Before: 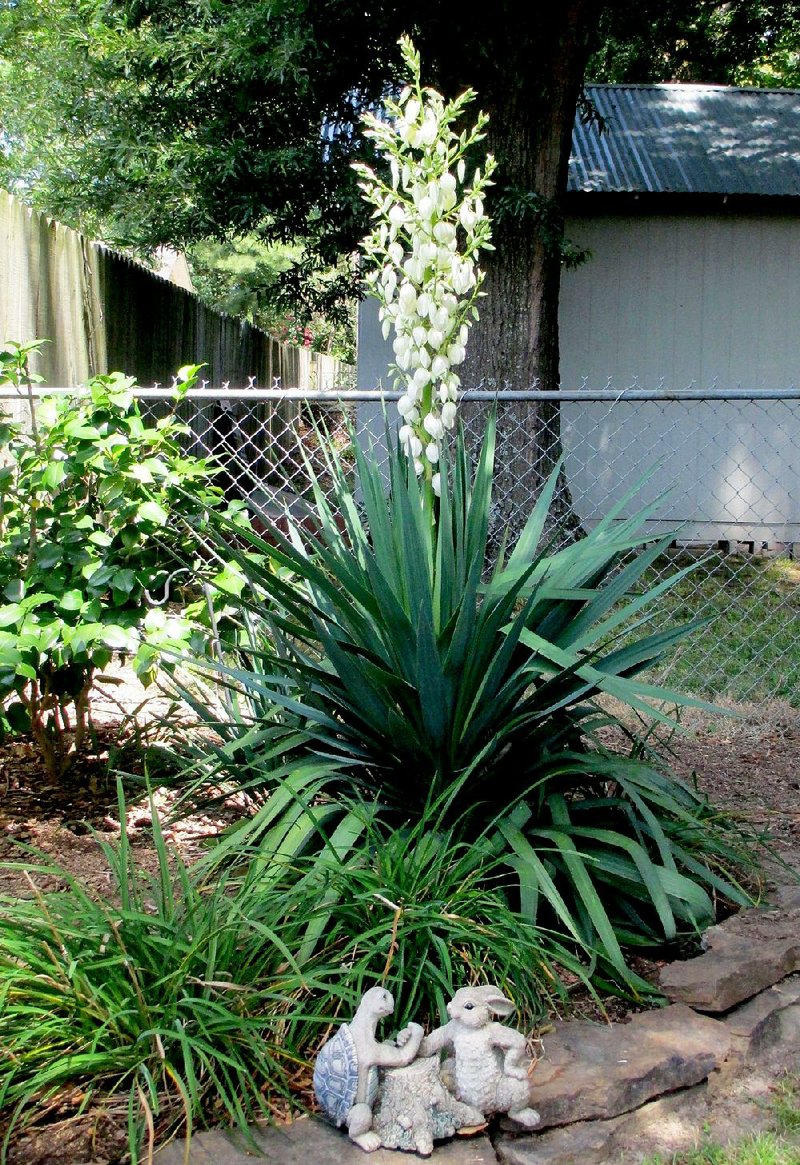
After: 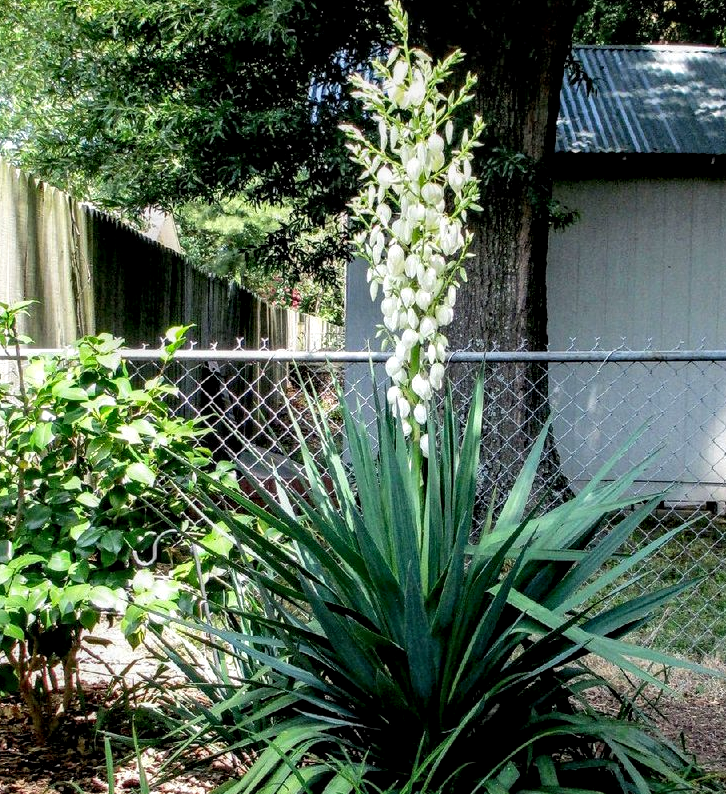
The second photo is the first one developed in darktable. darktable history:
crop: left 1.599%, top 3.378%, right 7.633%, bottom 28.463%
local contrast: highlights 23%, detail 150%
